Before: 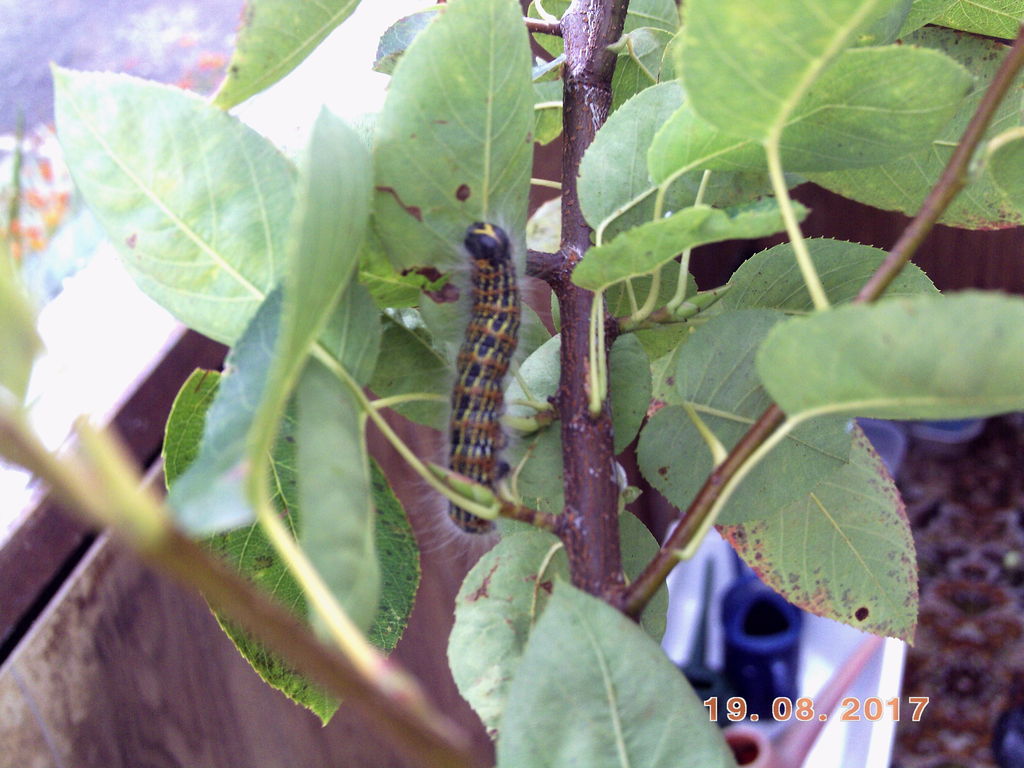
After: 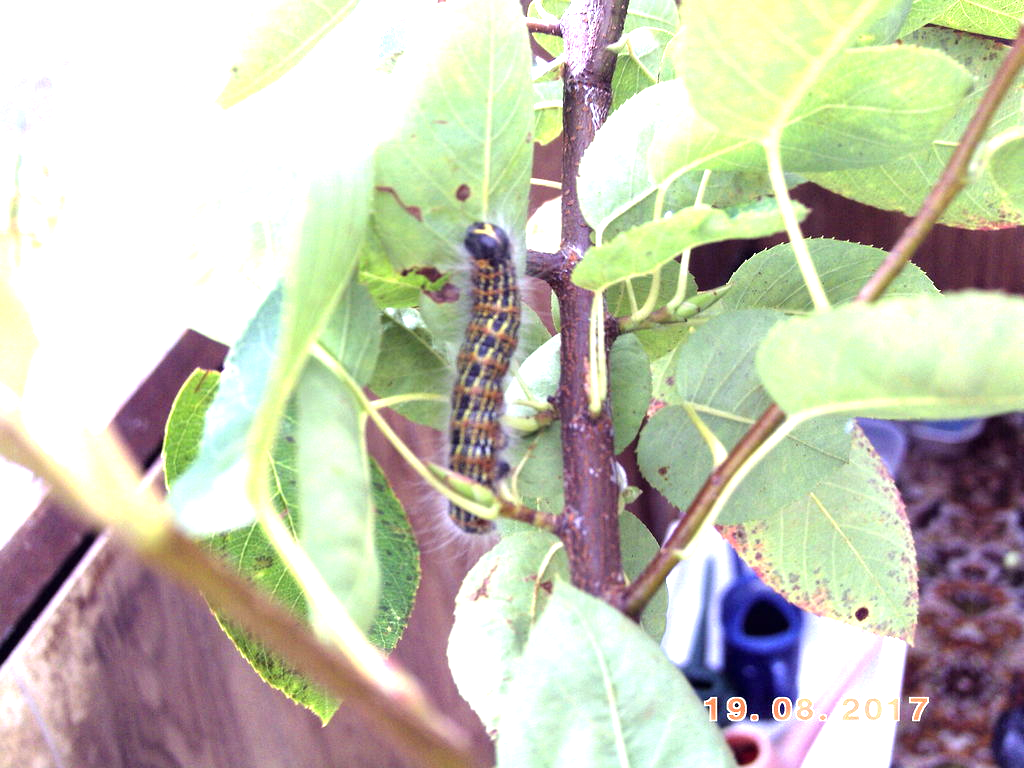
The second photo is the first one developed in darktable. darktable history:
exposure: black level correction 0, exposure 0.952 EV, compensate exposure bias true, compensate highlight preservation false
tone equalizer: -8 EV -0.43 EV, -7 EV -0.376 EV, -6 EV -0.358 EV, -5 EV -0.218 EV, -3 EV 0.197 EV, -2 EV 0.326 EV, -1 EV 0.383 EV, +0 EV 0.386 EV, mask exposure compensation -0.51 EV
